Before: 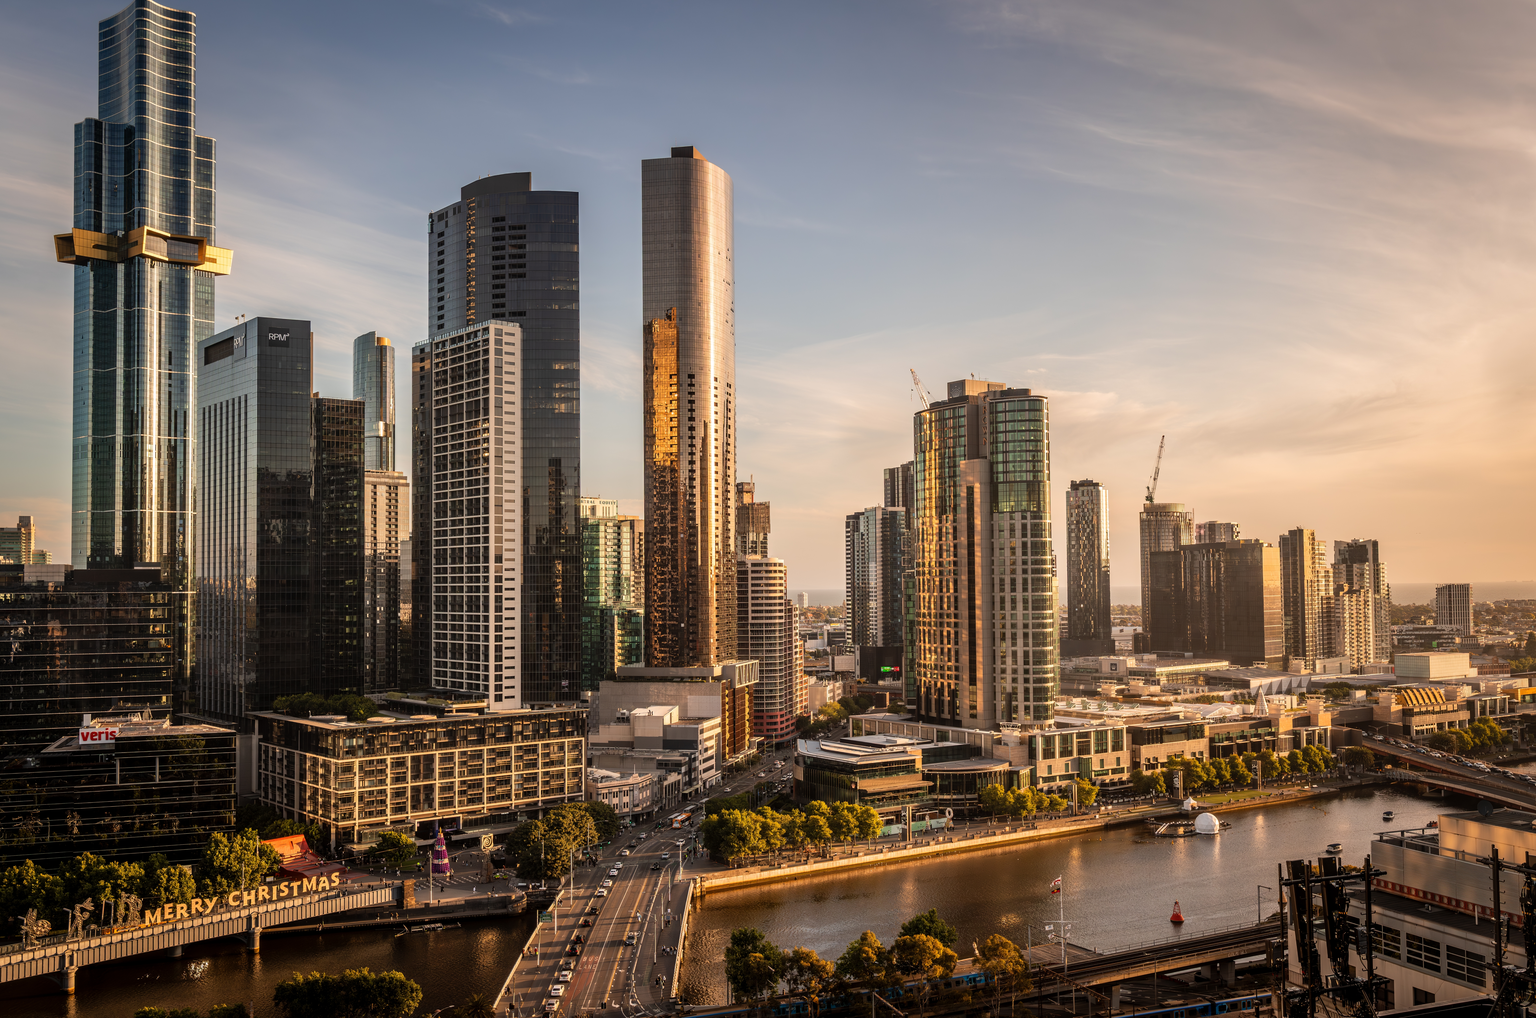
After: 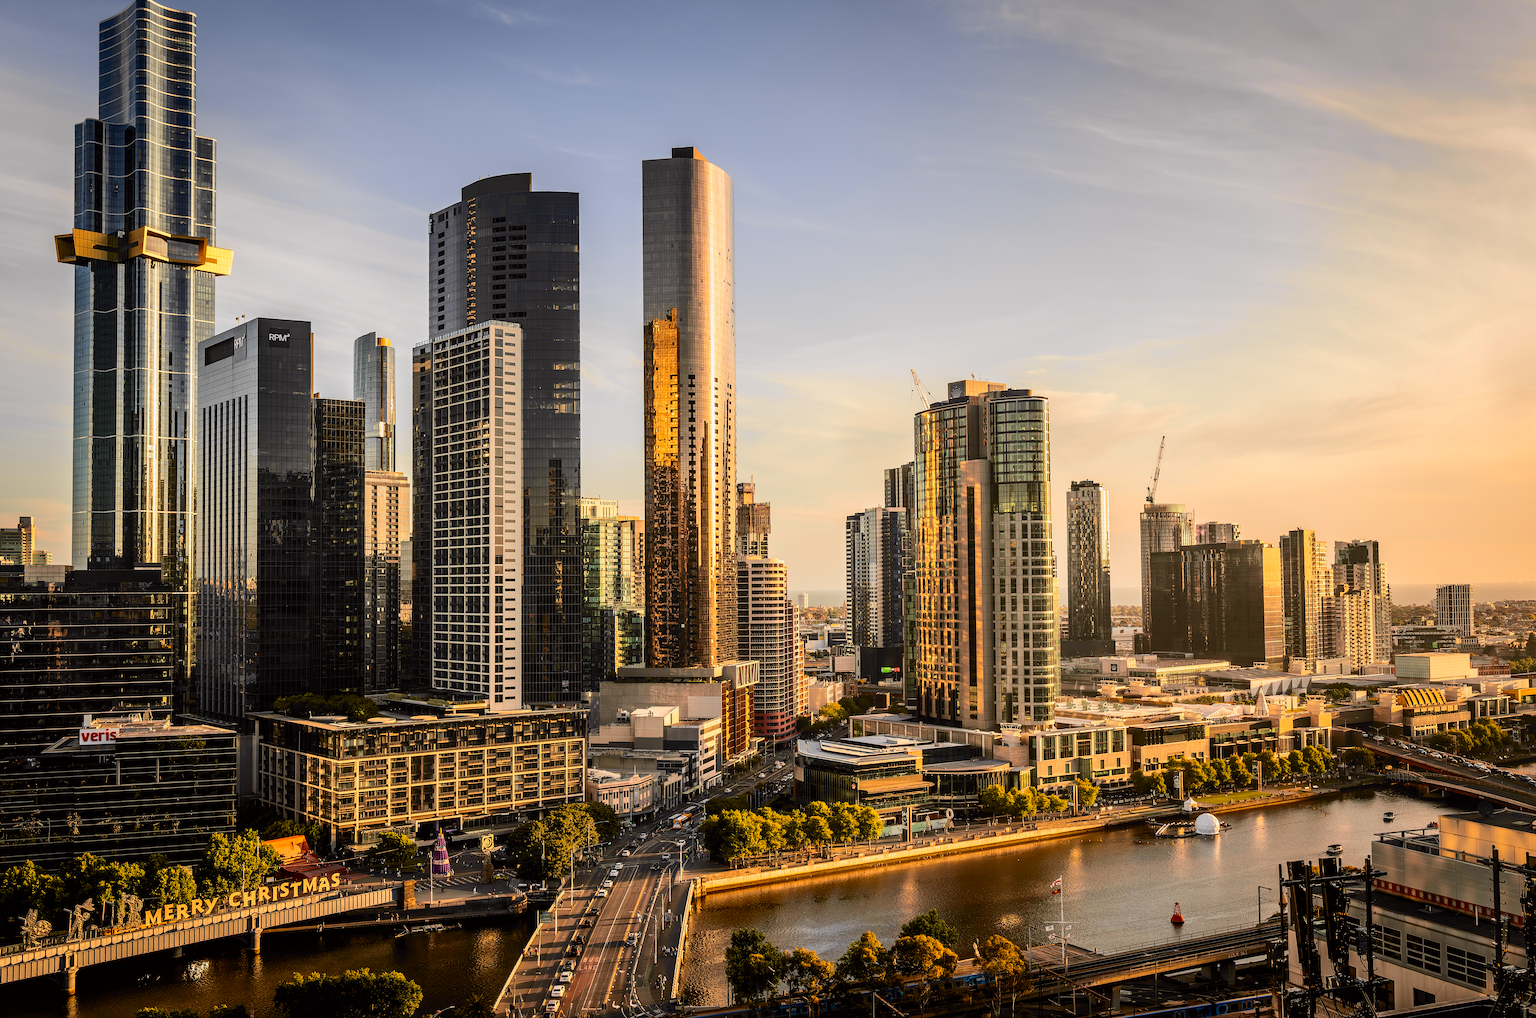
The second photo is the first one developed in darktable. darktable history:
sharpen: on, module defaults
tone equalizer: -8 EV 0.06 EV, smoothing diameter 25%, edges refinement/feathering 10, preserve details guided filter
tone curve: curves: ch0 [(0.017, 0) (0.107, 0.071) (0.295, 0.264) (0.447, 0.507) (0.54, 0.618) (0.733, 0.791) (0.879, 0.898) (1, 0.97)]; ch1 [(0, 0) (0.393, 0.415) (0.447, 0.448) (0.485, 0.497) (0.523, 0.515) (0.544, 0.55) (0.59, 0.609) (0.686, 0.686) (1, 1)]; ch2 [(0, 0) (0.369, 0.388) (0.449, 0.431) (0.499, 0.5) (0.521, 0.505) (0.53, 0.538) (0.579, 0.601) (0.669, 0.733) (1, 1)], color space Lab, independent channels, preserve colors none
